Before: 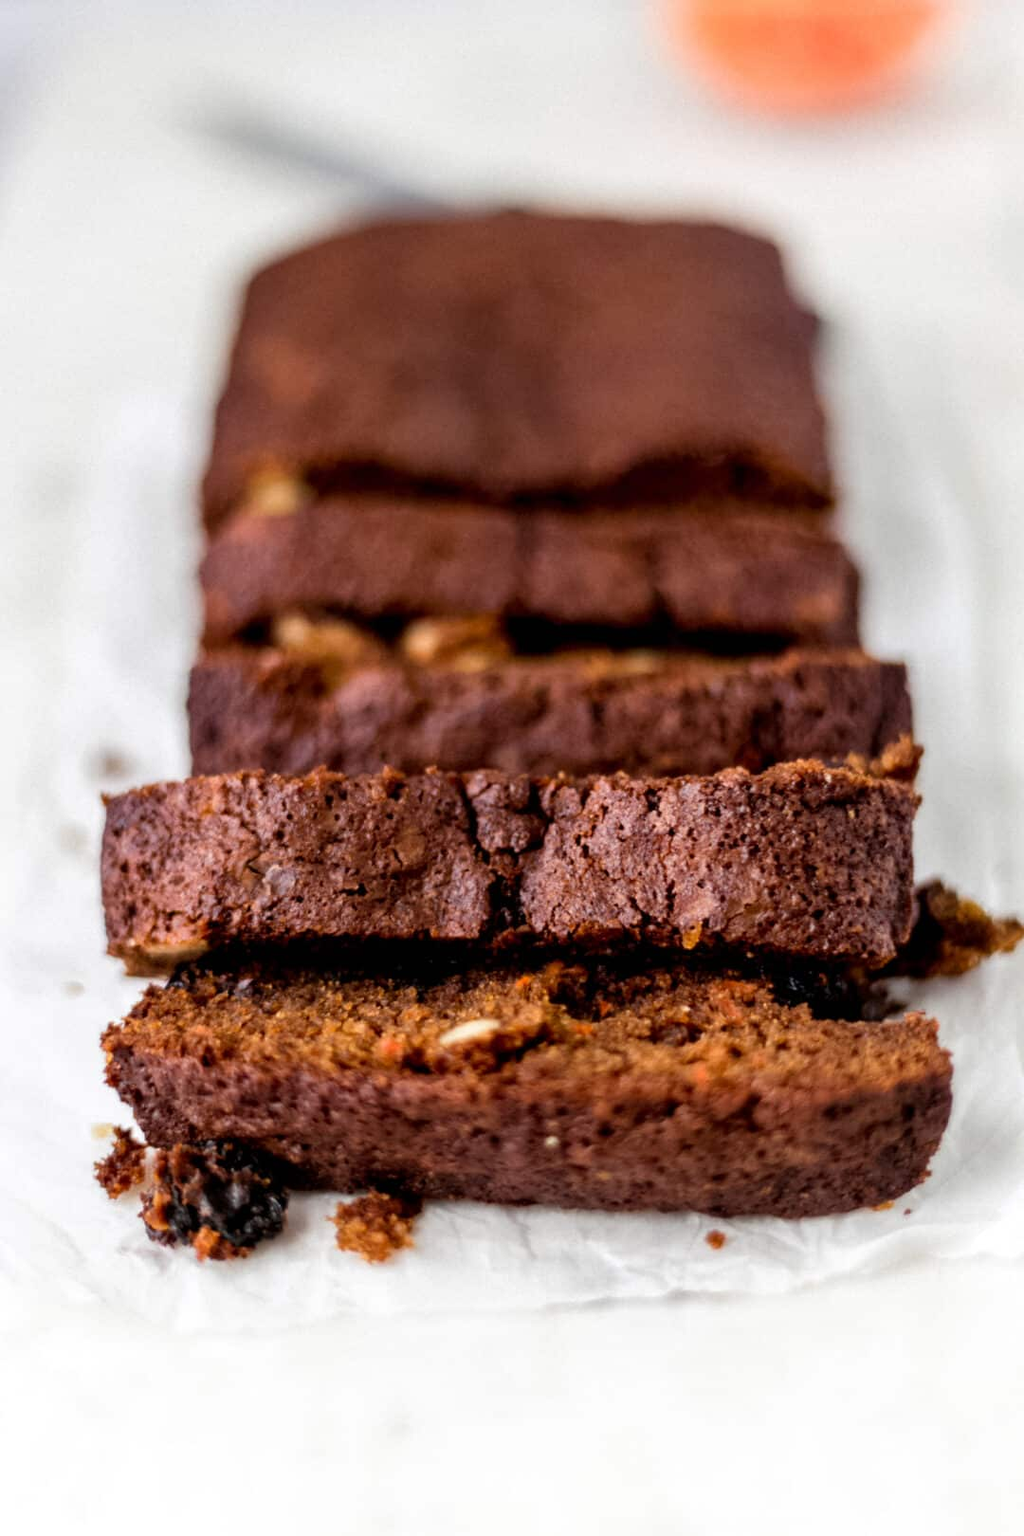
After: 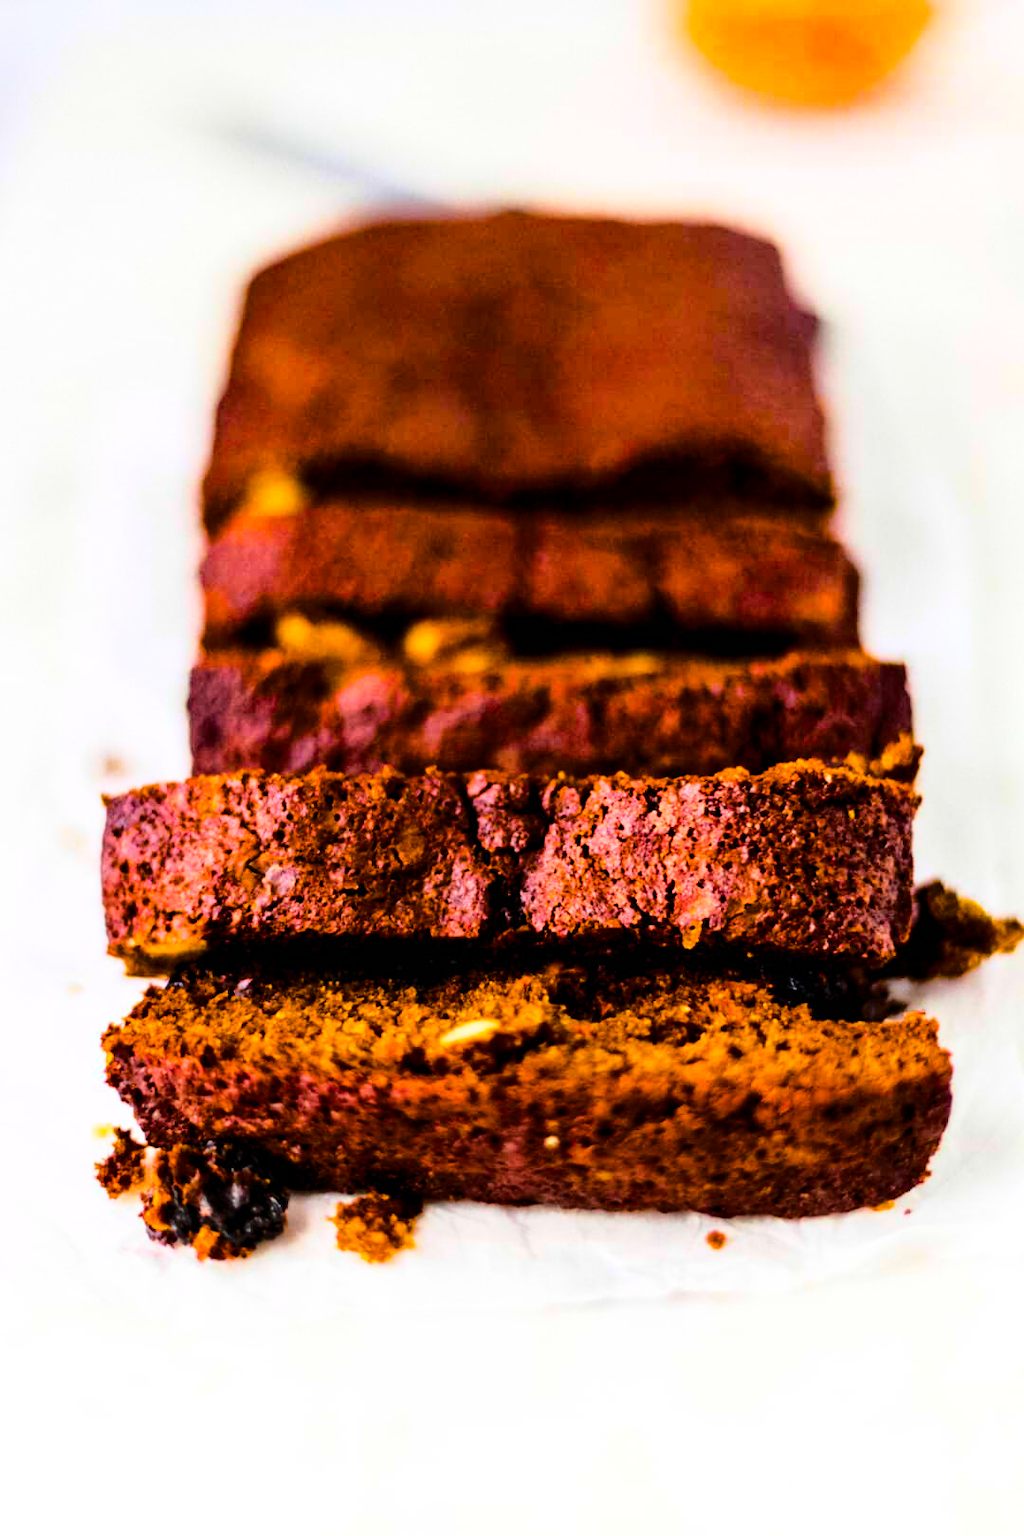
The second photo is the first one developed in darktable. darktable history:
base curve: curves: ch0 [(0, 0) (0.04, 0.03) (0.133, 0.232) (0.448, 0.748) (0.843, 0.968) (1, 1)], exposure shift 0.01
color balance rgb: linear chroma grading › global chroma 5.949%, perceptual saturation grading › global saturation 64.083%, perceptual saturation grading › highlights 50.058%, perceptual saturation grading › shadows 29.512%
